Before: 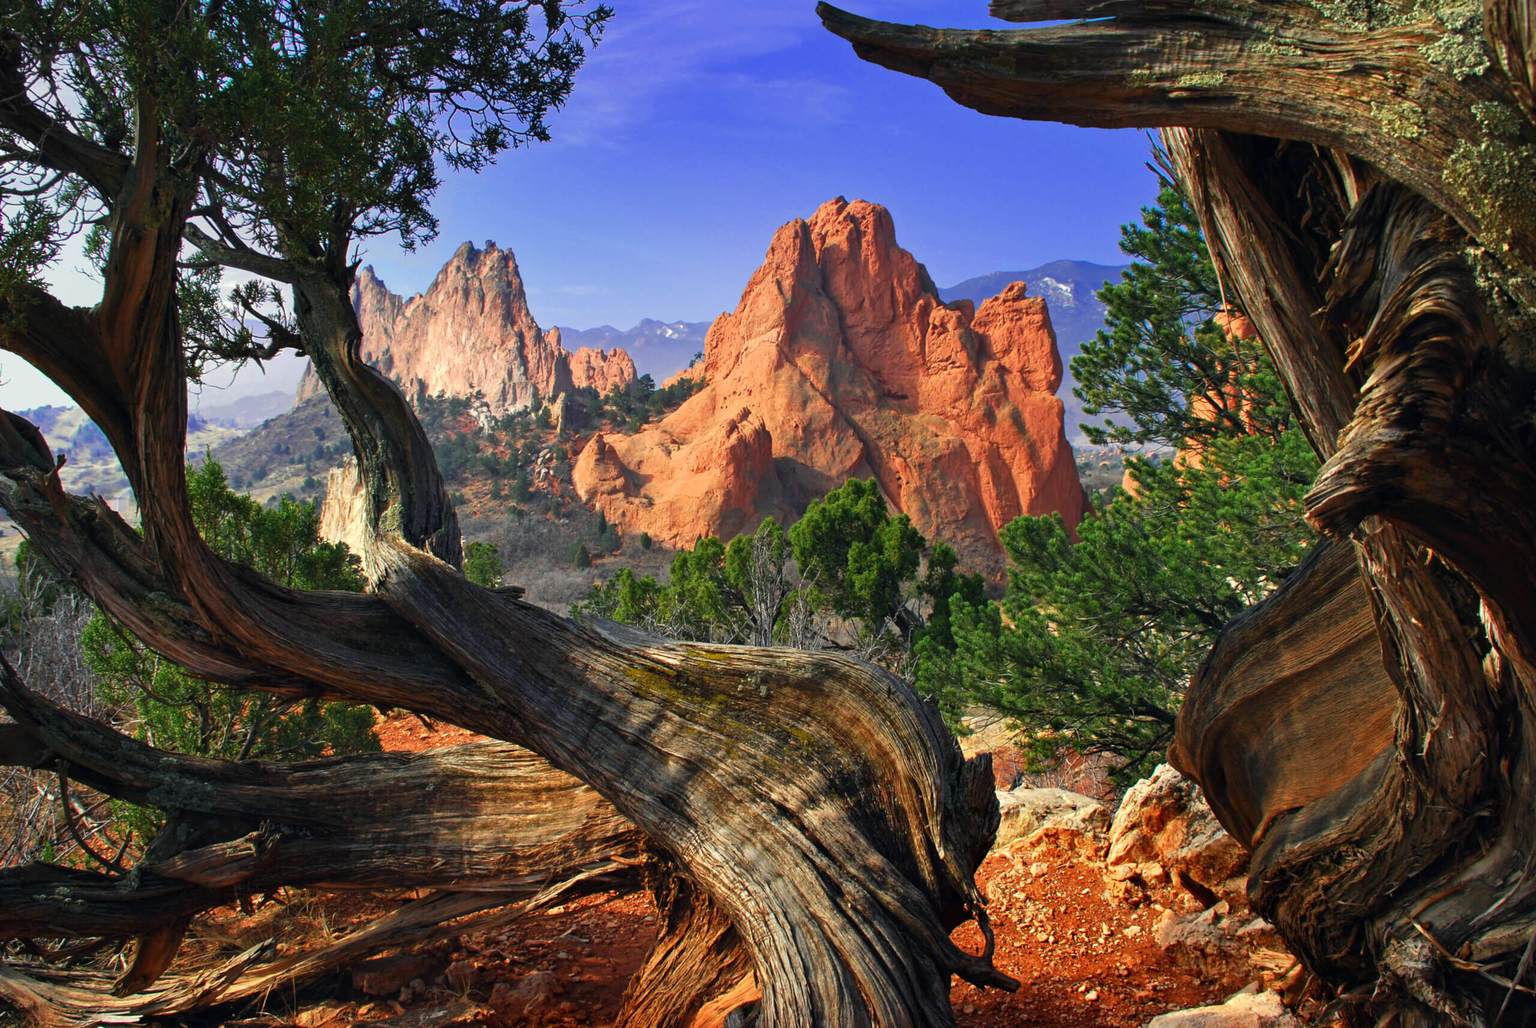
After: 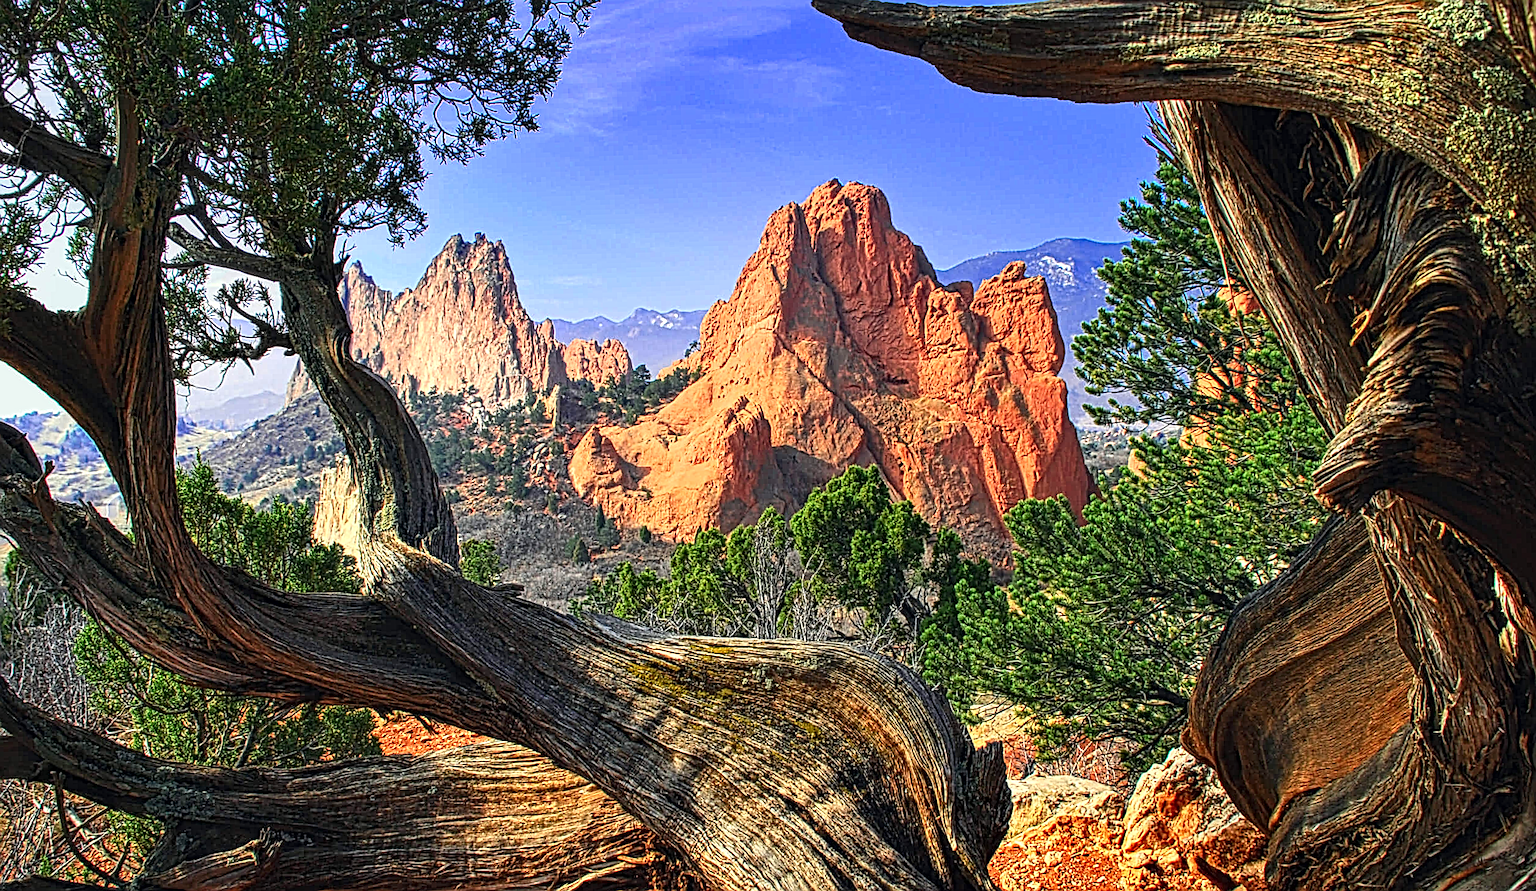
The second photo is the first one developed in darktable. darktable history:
crop and rotate: top 0%, bottom 11.49%
rotate and perspective: rotation -1.42°, crop left 0.016, crop right 0.984, crop top 0.035, crop bottom 0.965
local contrast: mode bilateral grid, contrast 20, coarseness 3, detail 300%, midtone range 0.2
sharpen: on, module defaults
contrast brightness saturation: contrast 0.2, brightness 0.16, saturation 0.22
